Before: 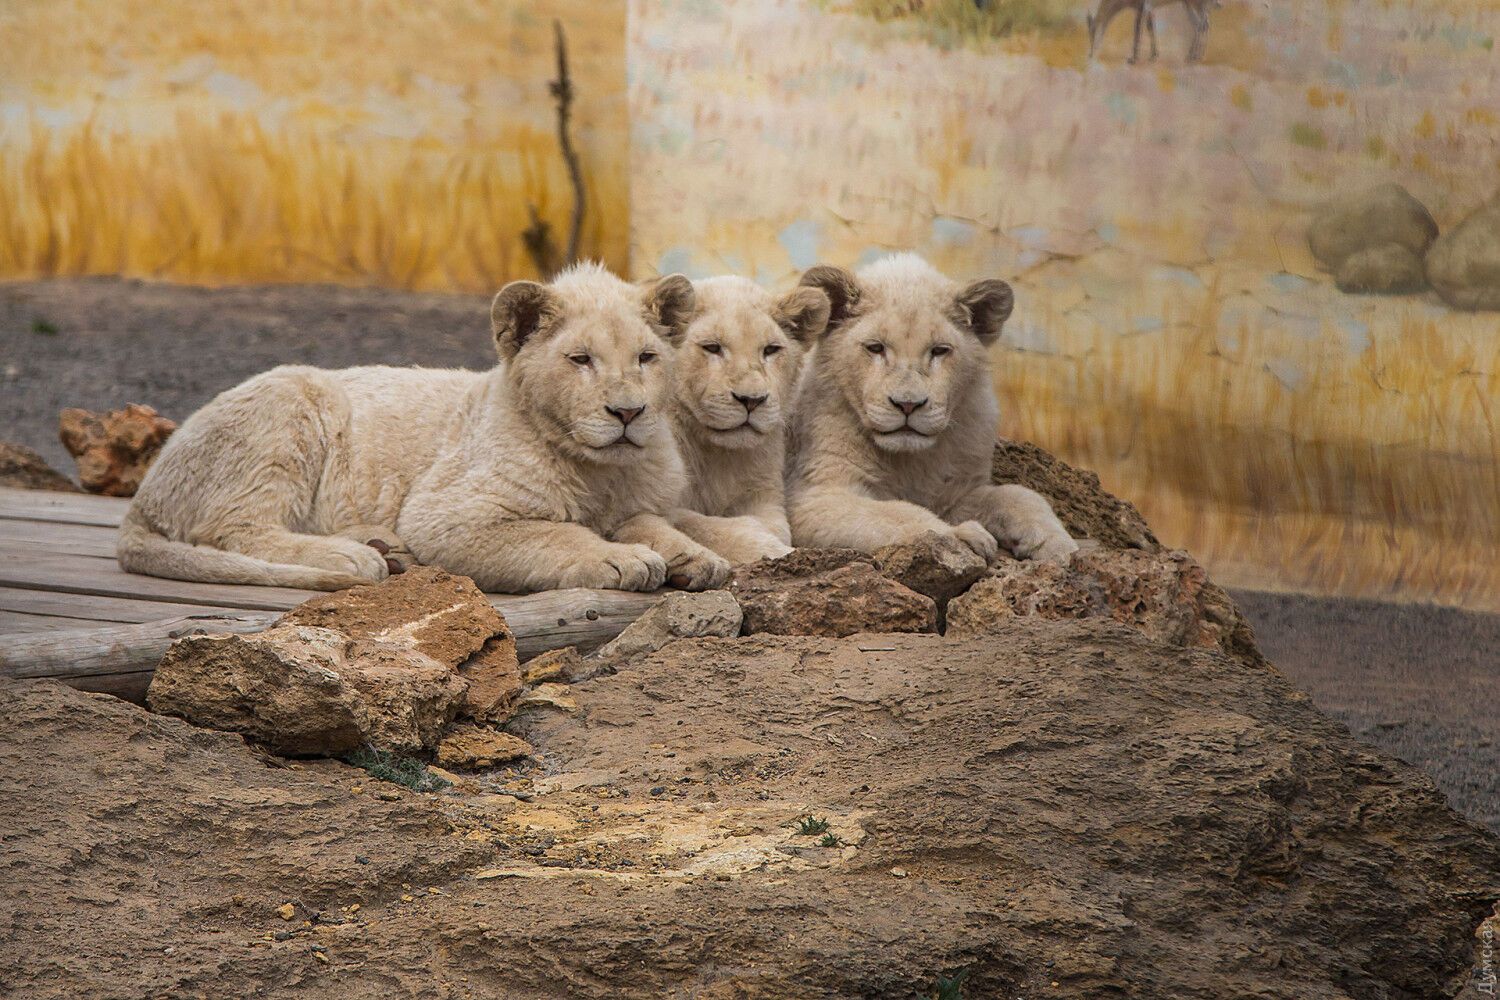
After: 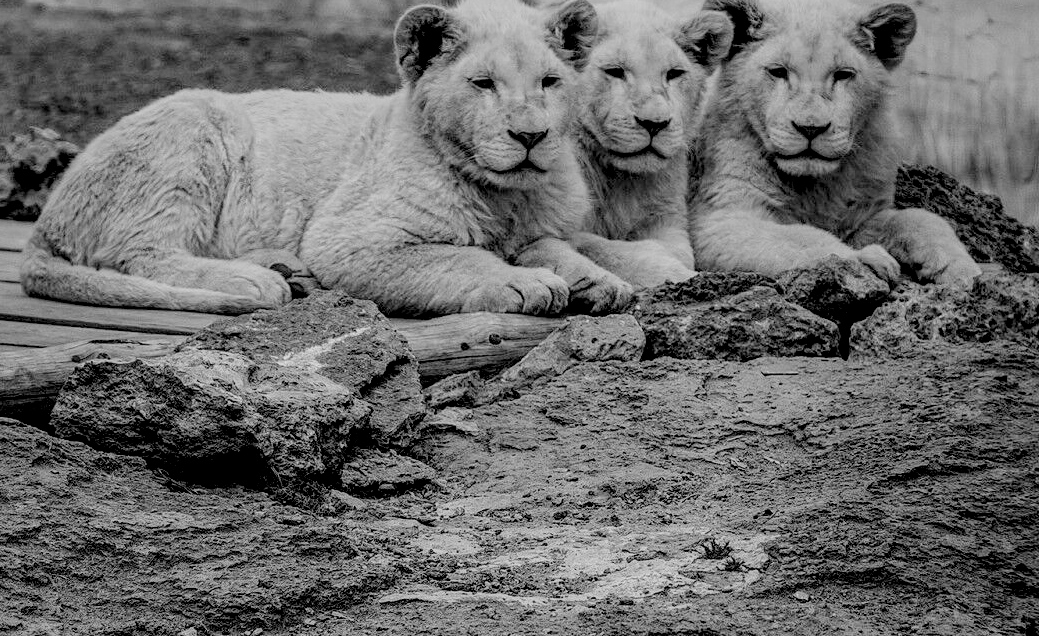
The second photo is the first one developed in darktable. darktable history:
monochrome: a 26.22, b 42.67, size 0.8
crop: left 6.488%, top 27.668%, right 24.183%, bottom 8.656%
filmic rgb: black relative exposure -2.85 EV, white relative exposure 4.56 EV, hardness 1.77, contrast 1.25, preserve chrominance no, color science v5 (2021)
local contrast: highlights 61%, detail 143%, midtone range 0.428
